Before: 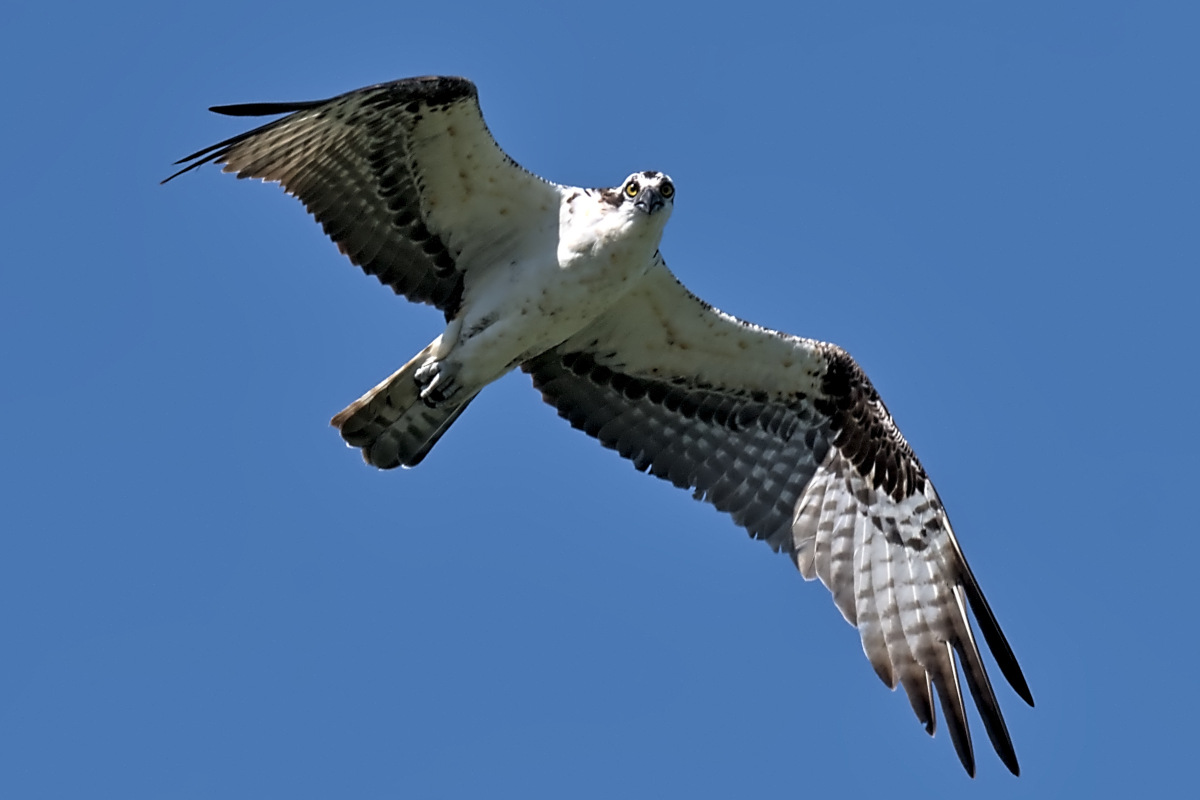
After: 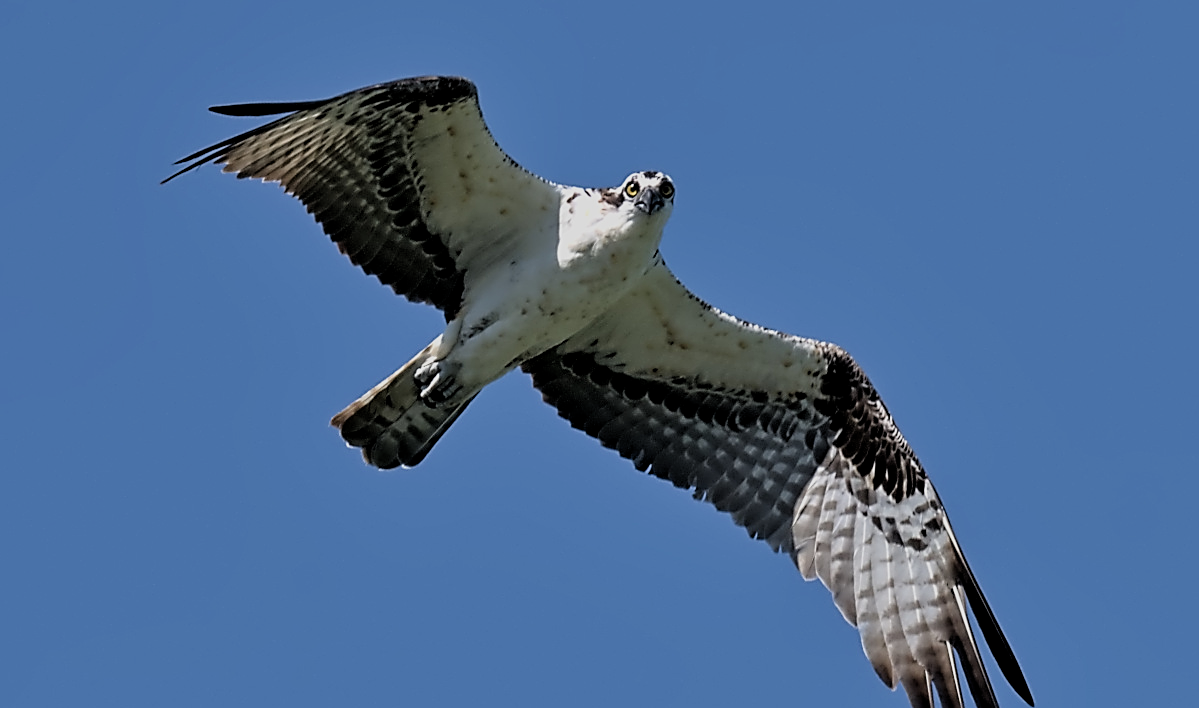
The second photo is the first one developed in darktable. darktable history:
filmic rgb: middle gray luminance 18.39%, black relative exposure -9.02 EV, white relative exposure 3.73 EV, target black luminance 0%, hardness 4.83, latitude 68.05%, contrast 0.94, highlights saturation mix 18.51%, shadows ↔ highlights balance 21.03%
sharpen: on, module defaults
crop and rotate: top 0%, bottom 11.483%
